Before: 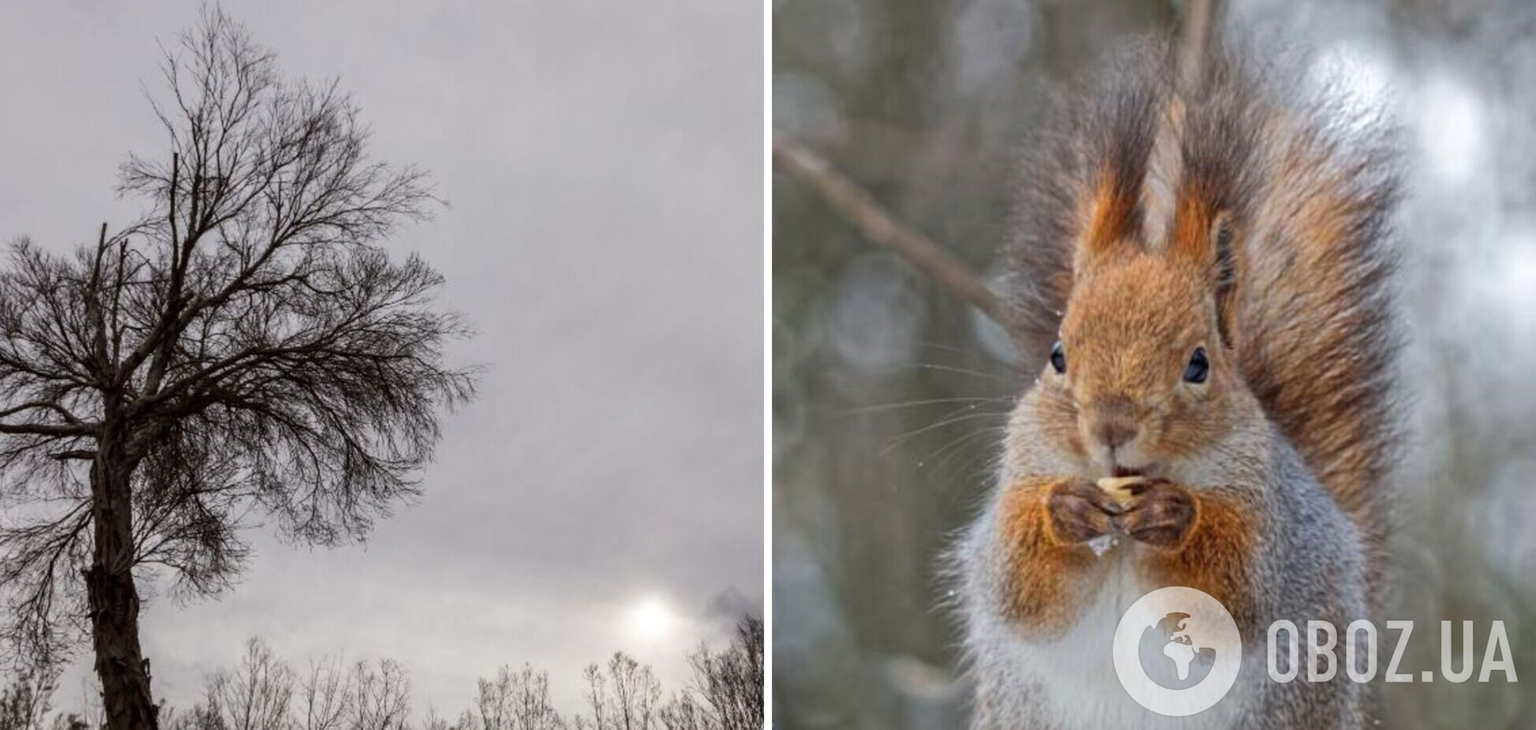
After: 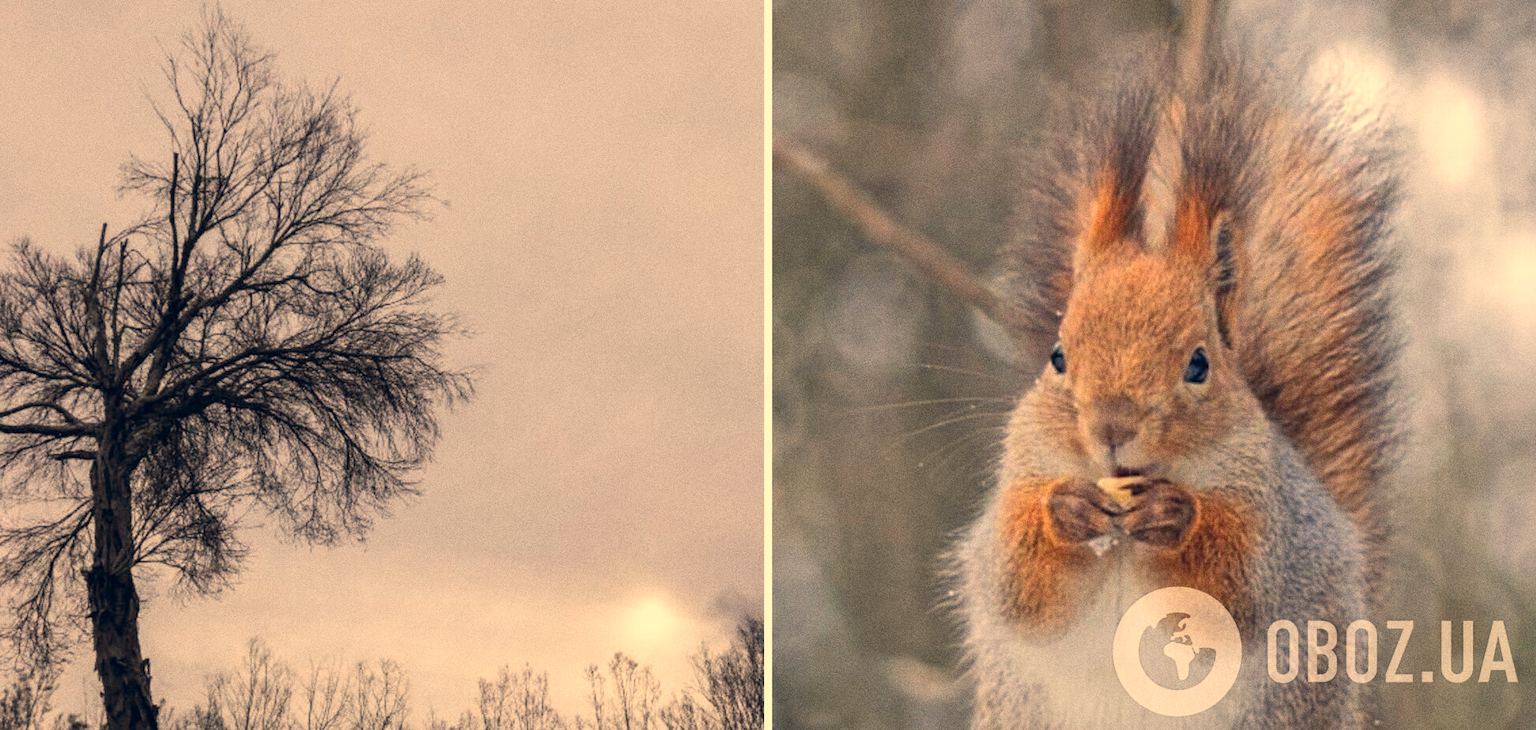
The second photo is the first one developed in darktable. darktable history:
tone equalizer: on, module defaults
color correction: highlights a* 14.46, highlights b* 5.85, shadows a* -5.53, shadows b* -15.24, saturation 0.85
contrast brightness saturation: contrast 0.07, brightness 0.08, saturation 0.18
white balance: red 1.08, blue 0.791
grain: coarseness 0.09 ISO, strength 40%
